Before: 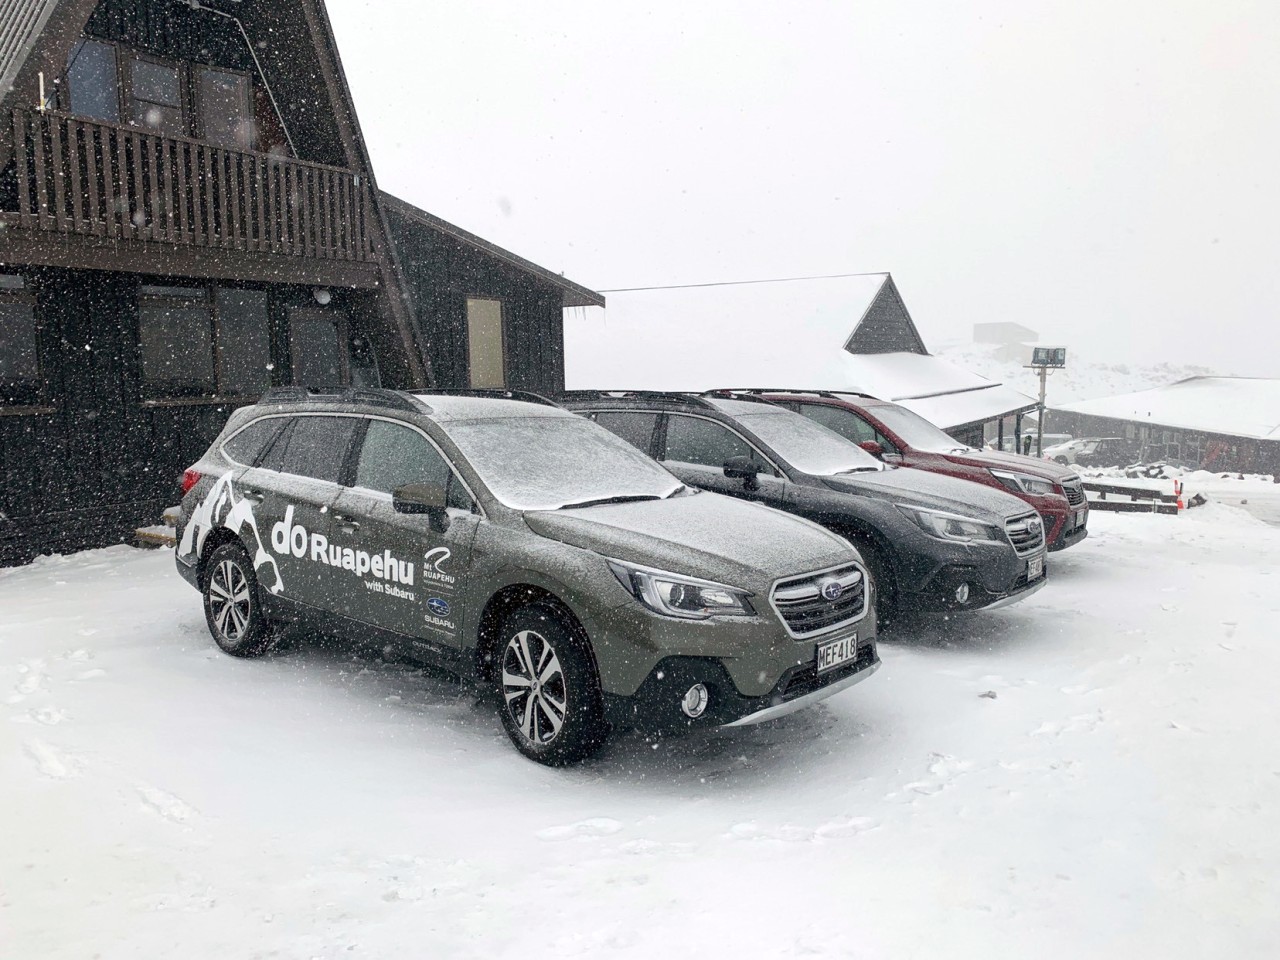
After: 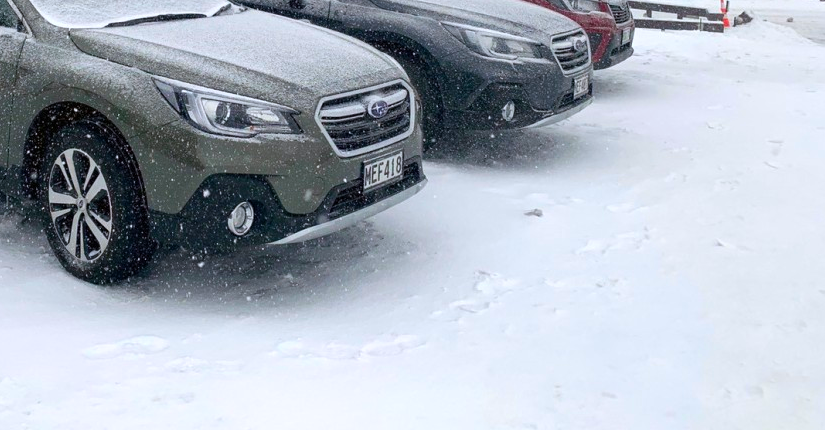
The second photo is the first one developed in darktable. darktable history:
color balance rgb: linear chroma grading › global chroma 15%, perceptual saturation grading › global saturation 30%
white balance: red 0.983, blue 1.036
crop and rotate: left 35.509%, top 50.238%, bottom 4.934%
